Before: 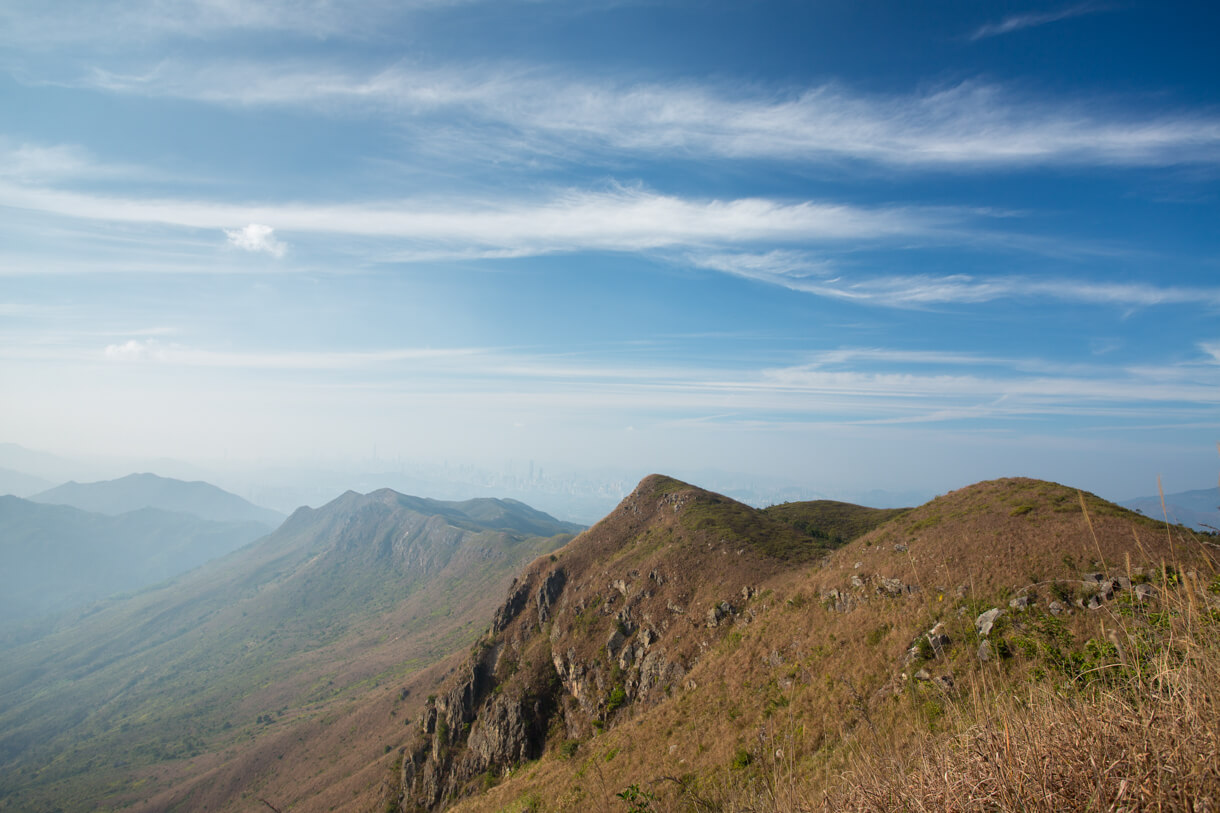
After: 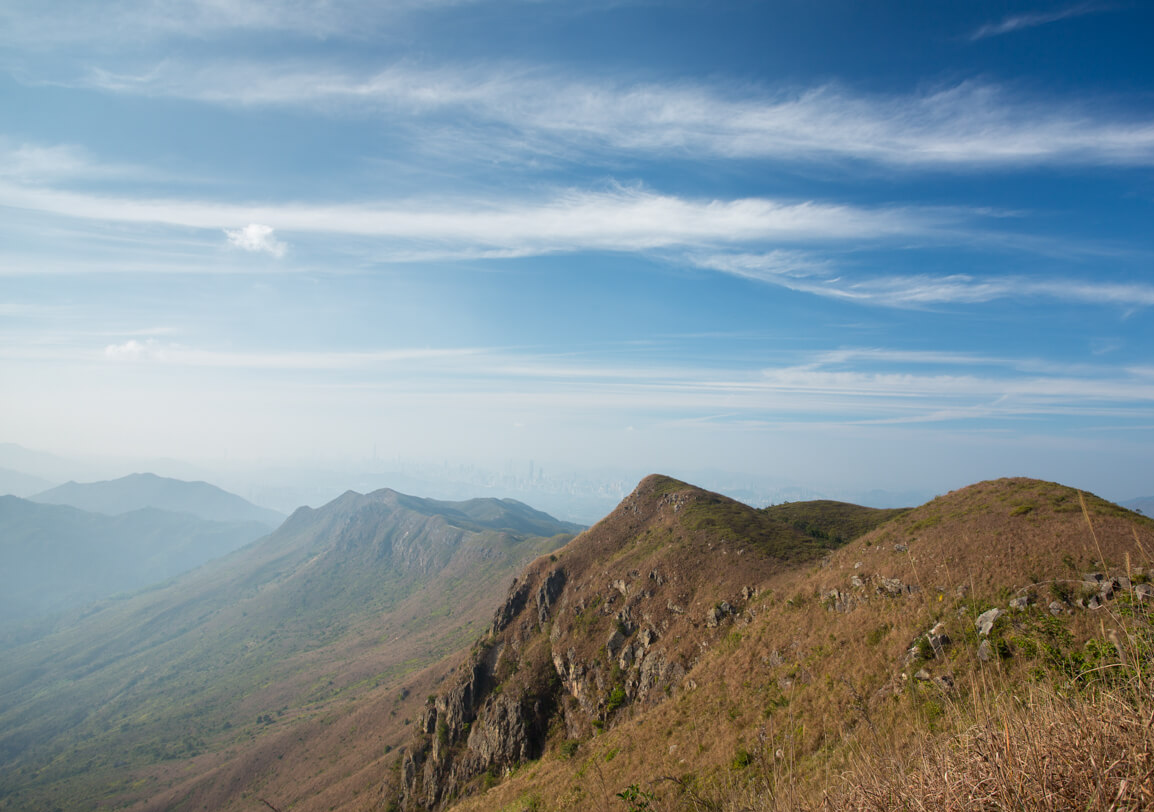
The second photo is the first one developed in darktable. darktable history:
crop and rotate: left 0%, right 5.394%
